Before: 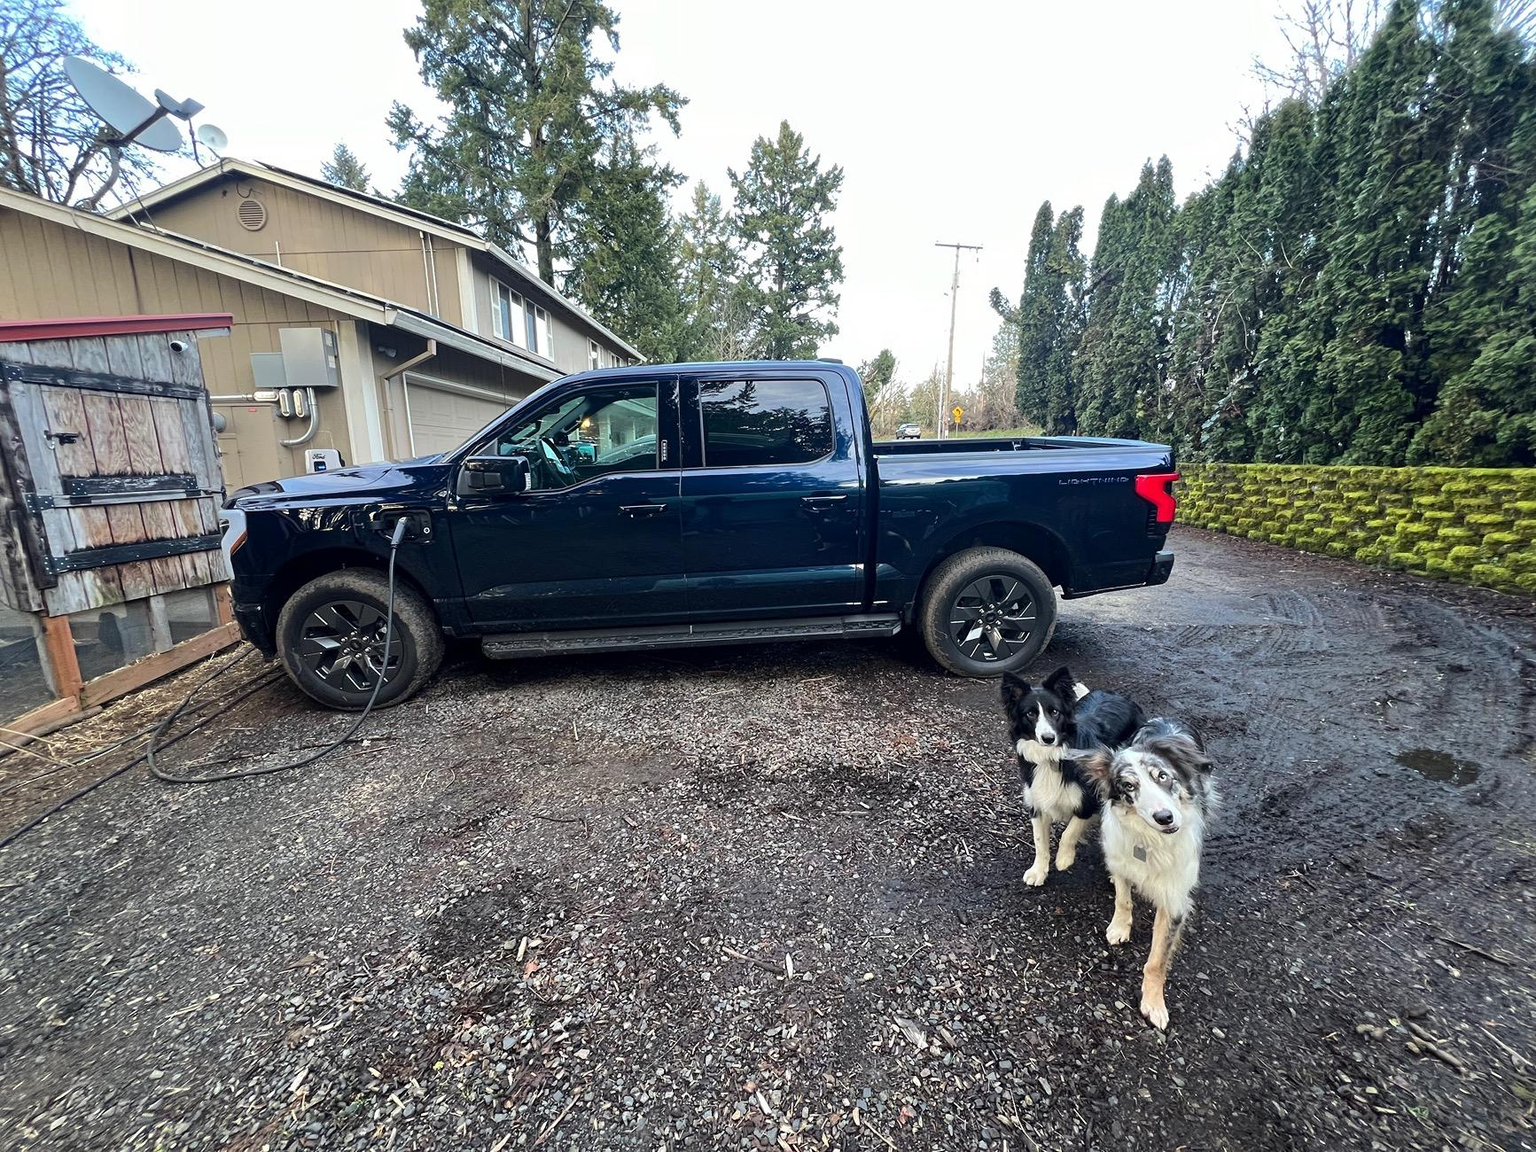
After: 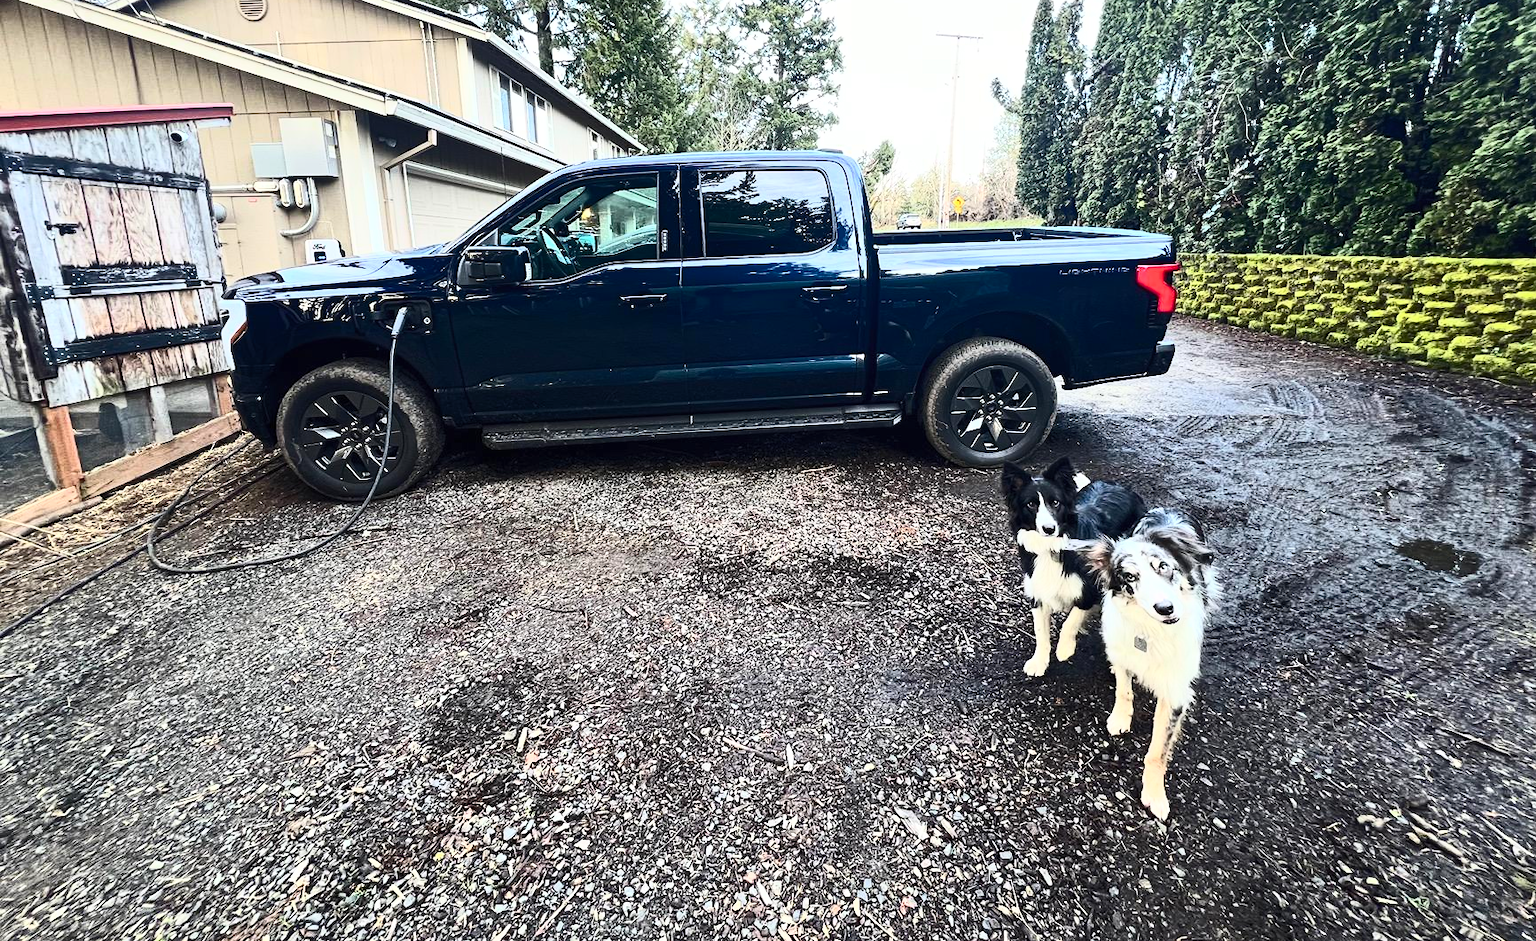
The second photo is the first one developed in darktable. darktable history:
contrast brightness saturation: contrast 0.607, brightness 0.354, saturation 0.136
crop and rotate: top 18.289%
